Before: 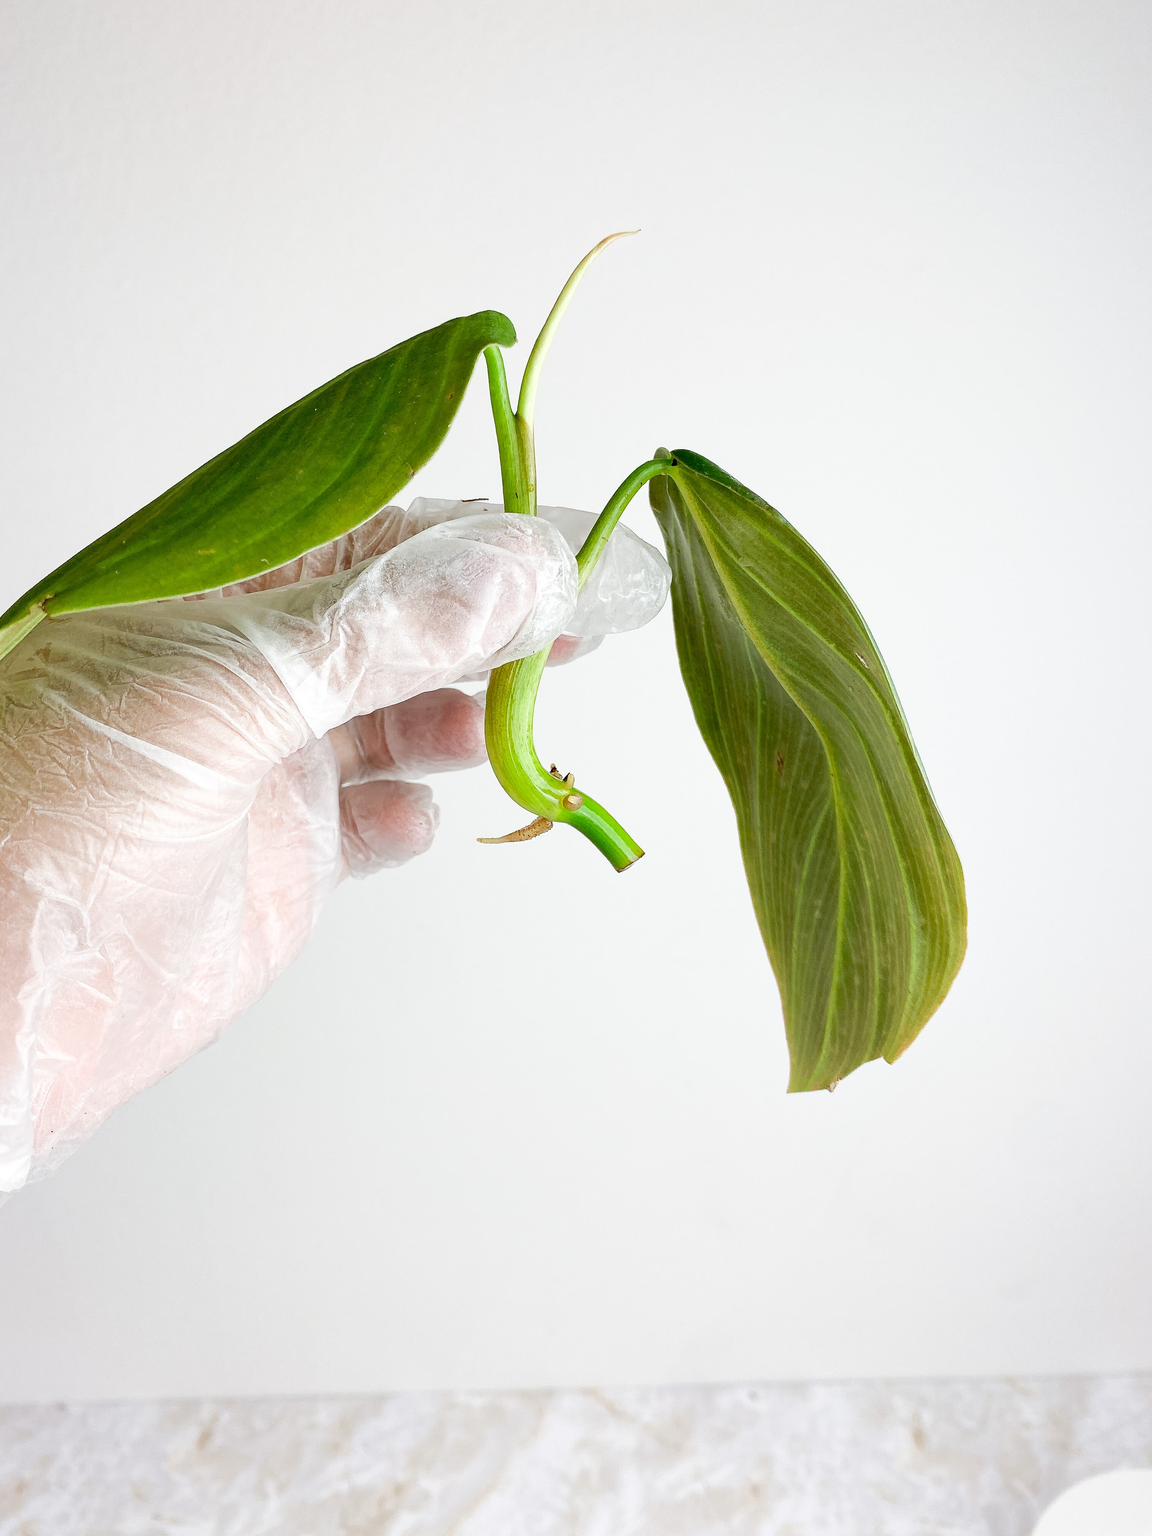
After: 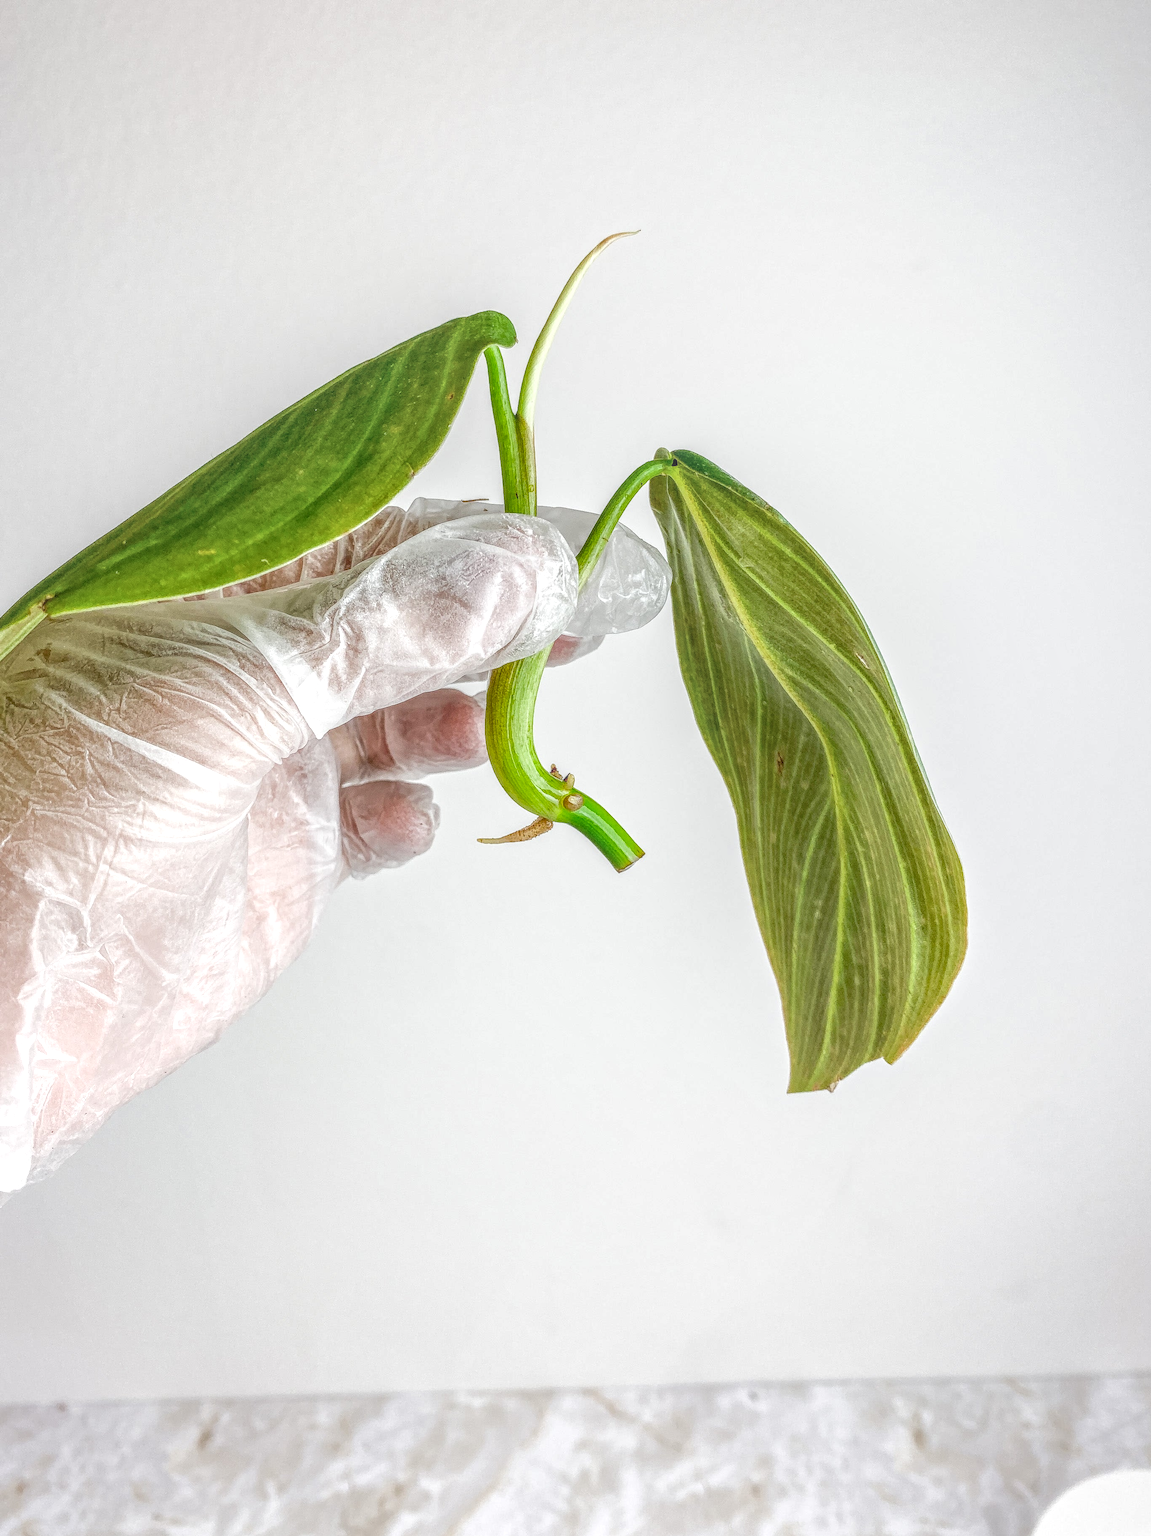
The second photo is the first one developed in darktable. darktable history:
local contrast: highlights 3%, shadows 2%, detail 201%, midtone range 0.252
